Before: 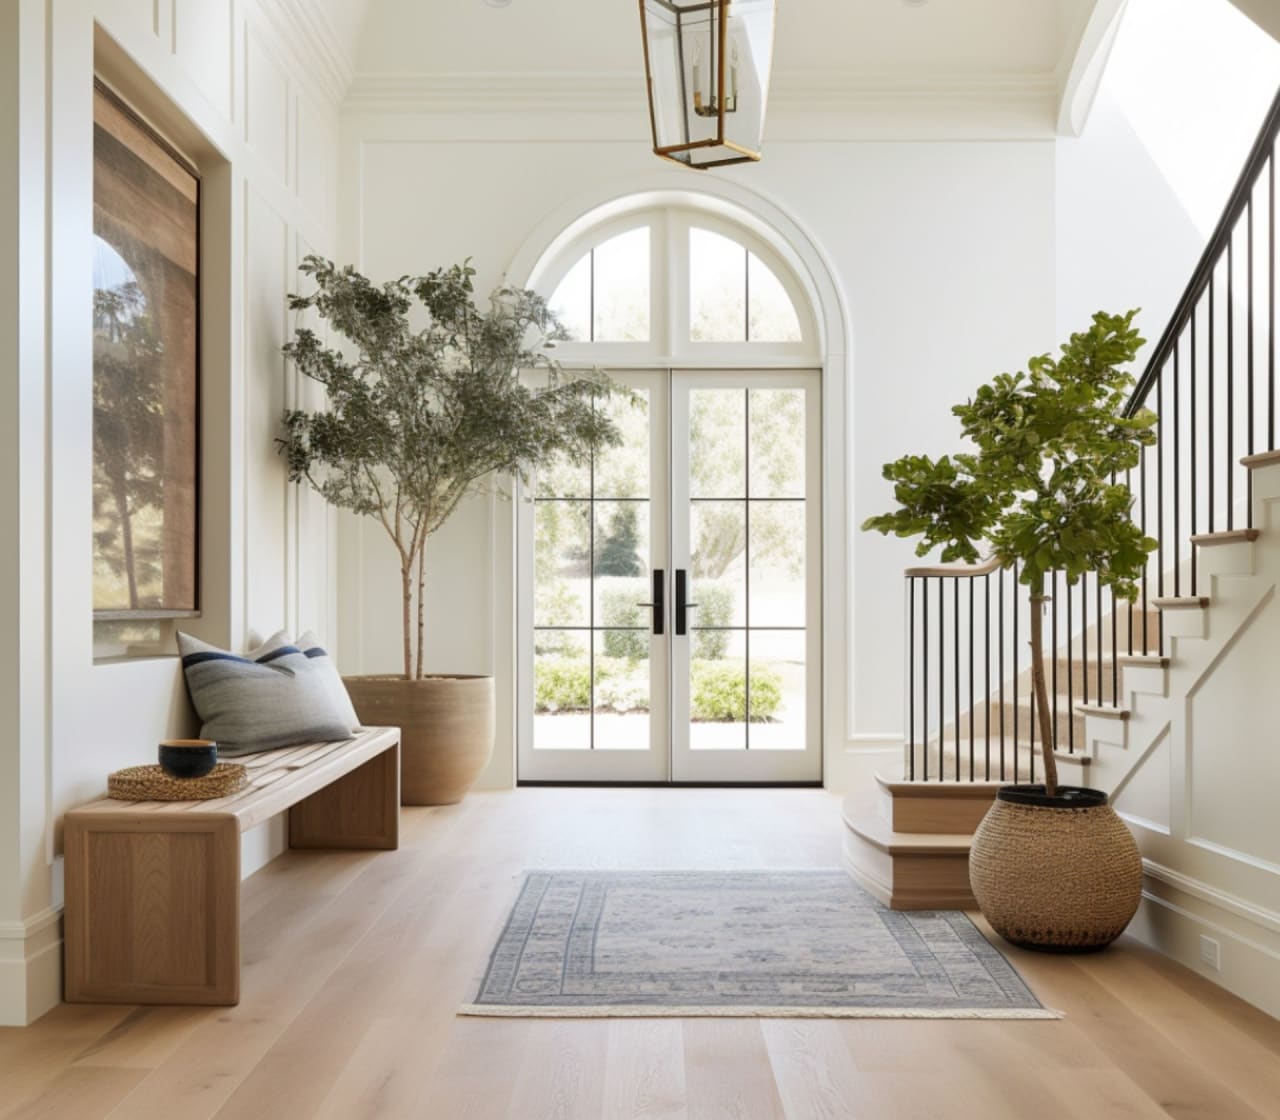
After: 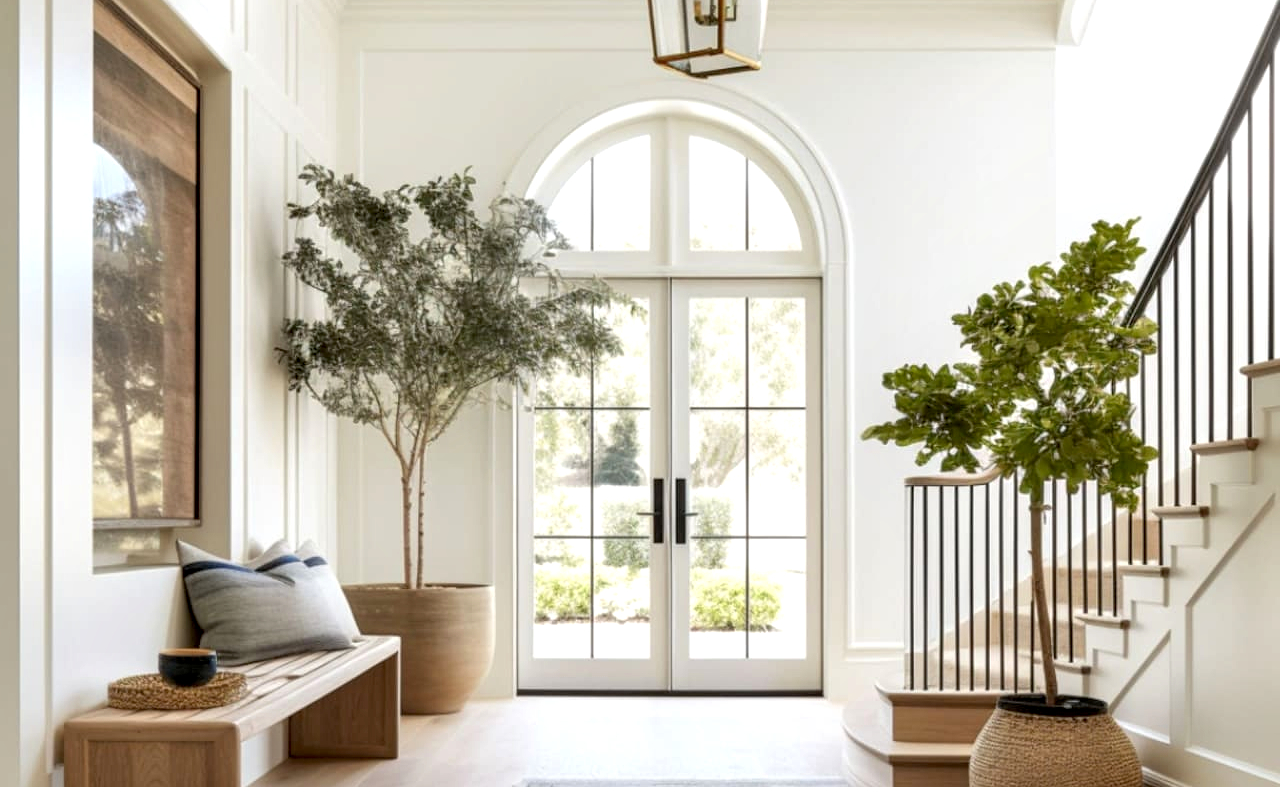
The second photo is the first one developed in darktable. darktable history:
exposure: black level correction 0.005, exposure 0.278 EV, compensate exposure bias true, compensate highlight preservation false
local contrast: on, module defaults
crop and rotate: top 8.202%, bottom 21.46%
